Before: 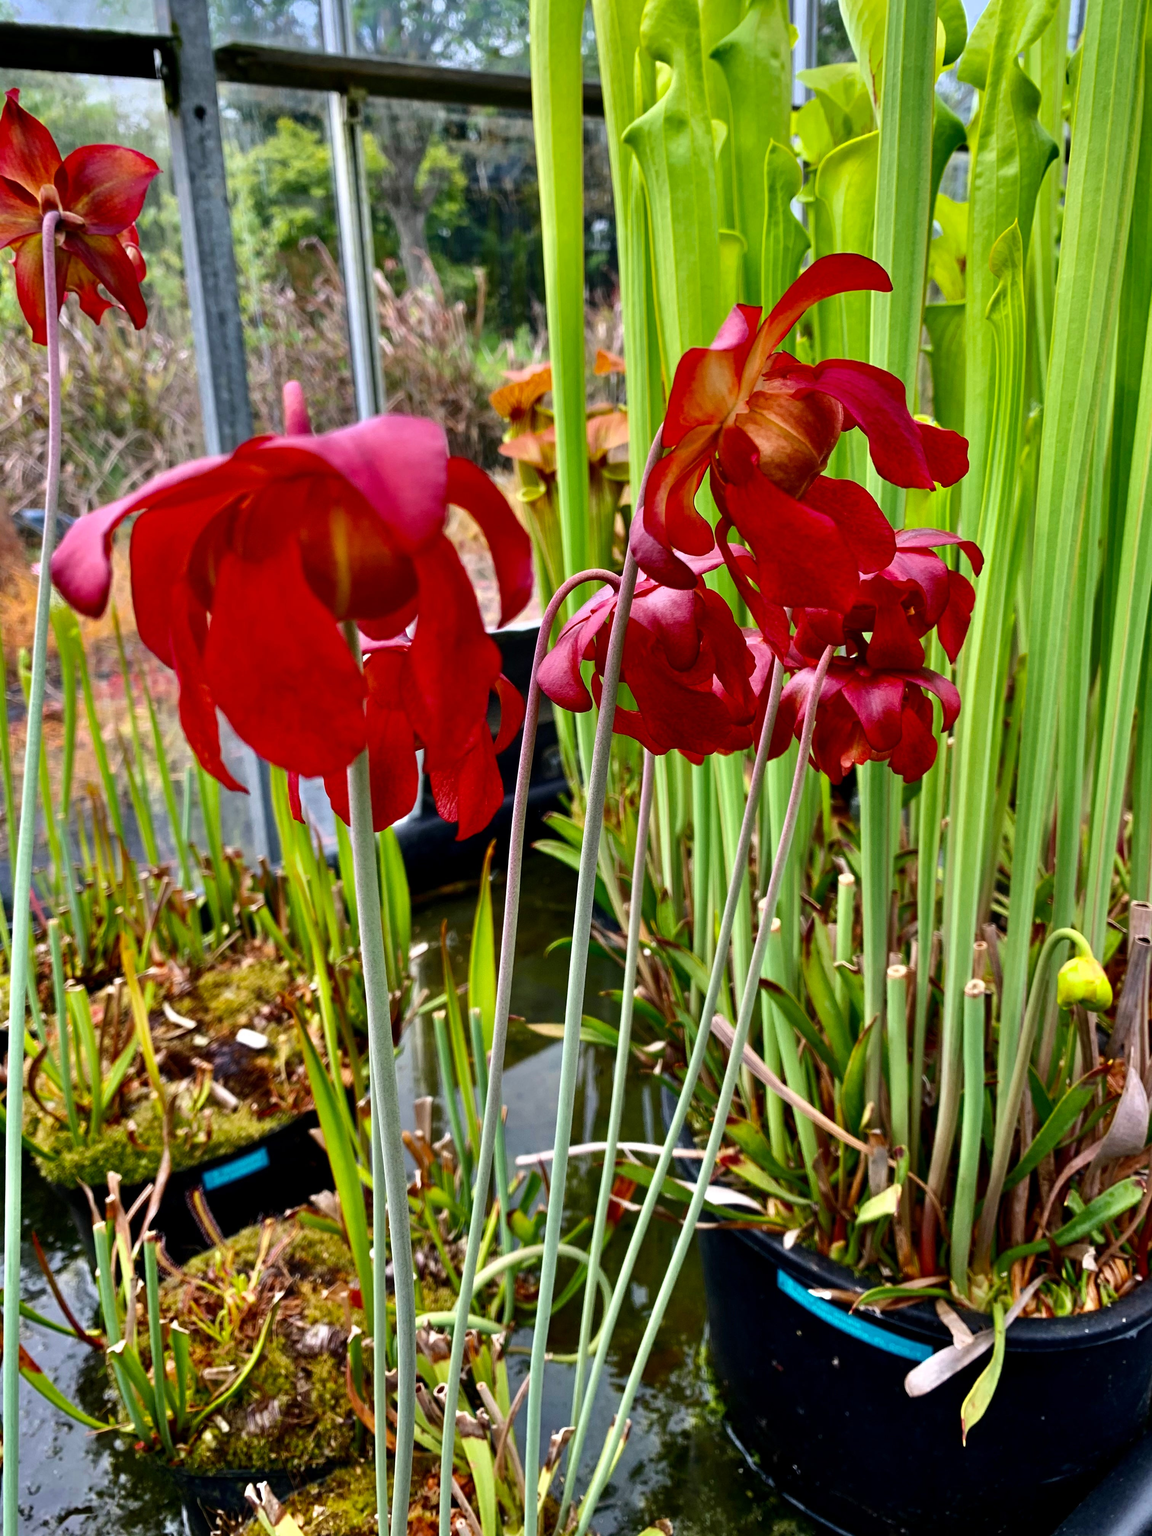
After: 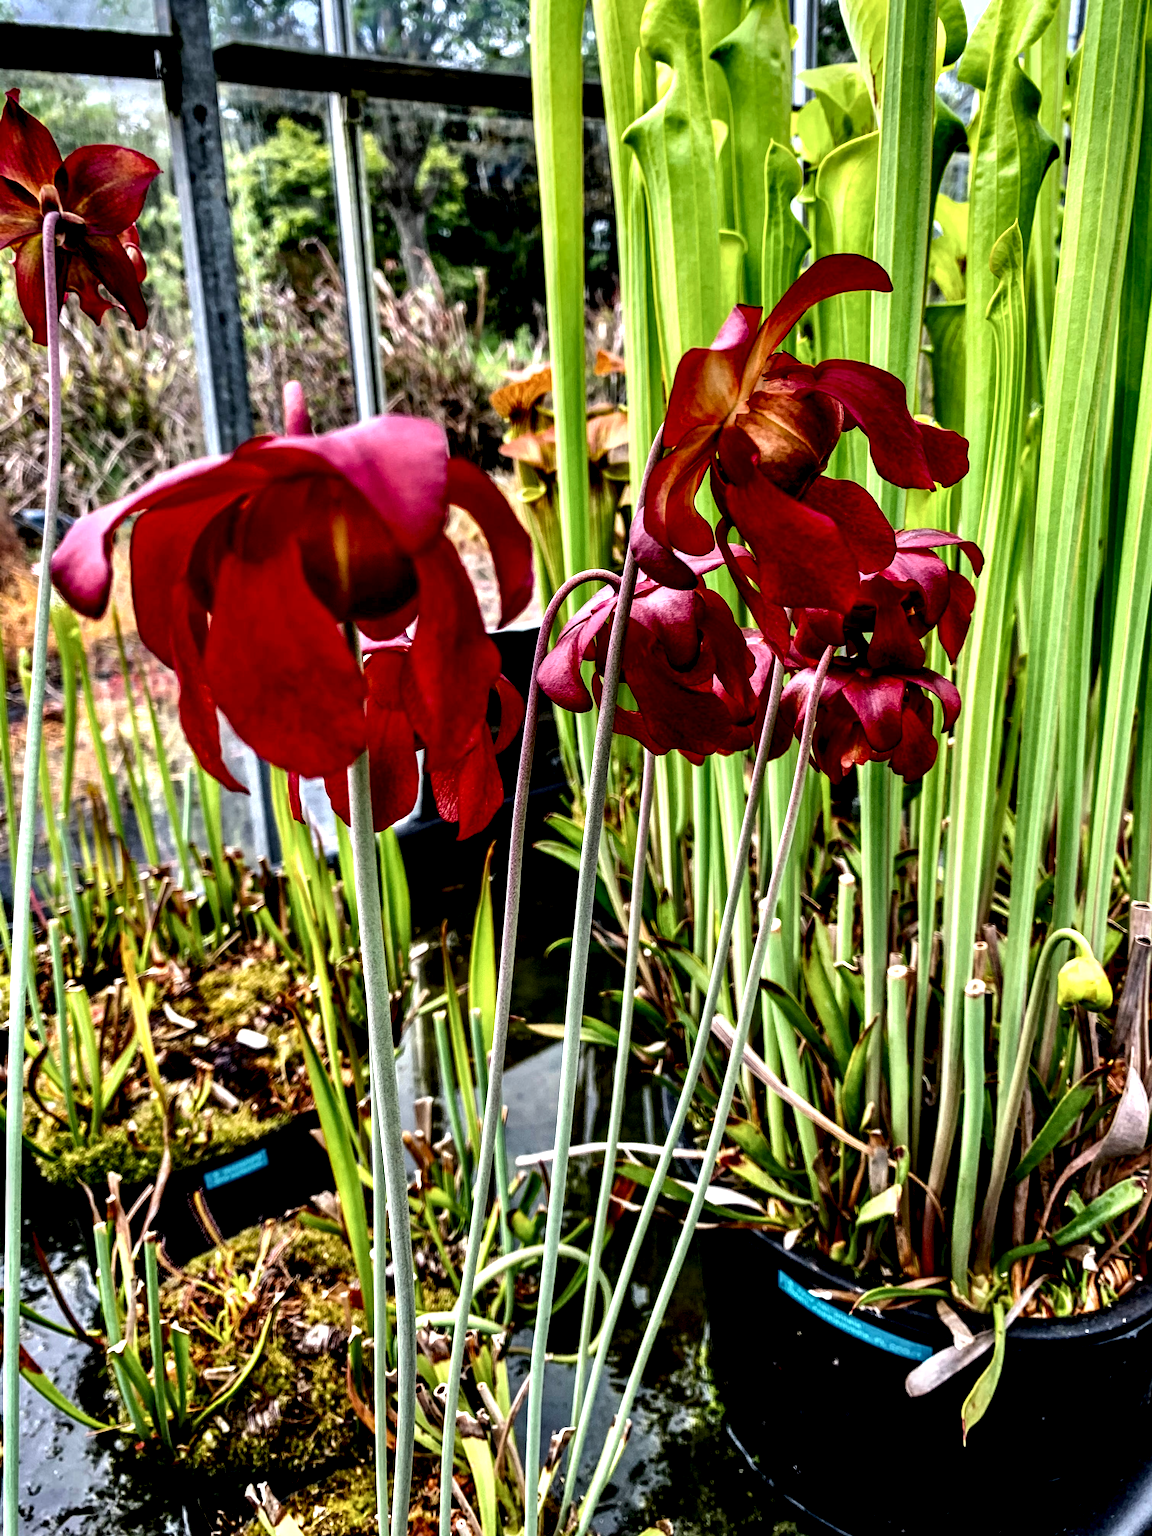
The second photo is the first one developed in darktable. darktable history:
local contrast: shadows 174%, detail 227%
